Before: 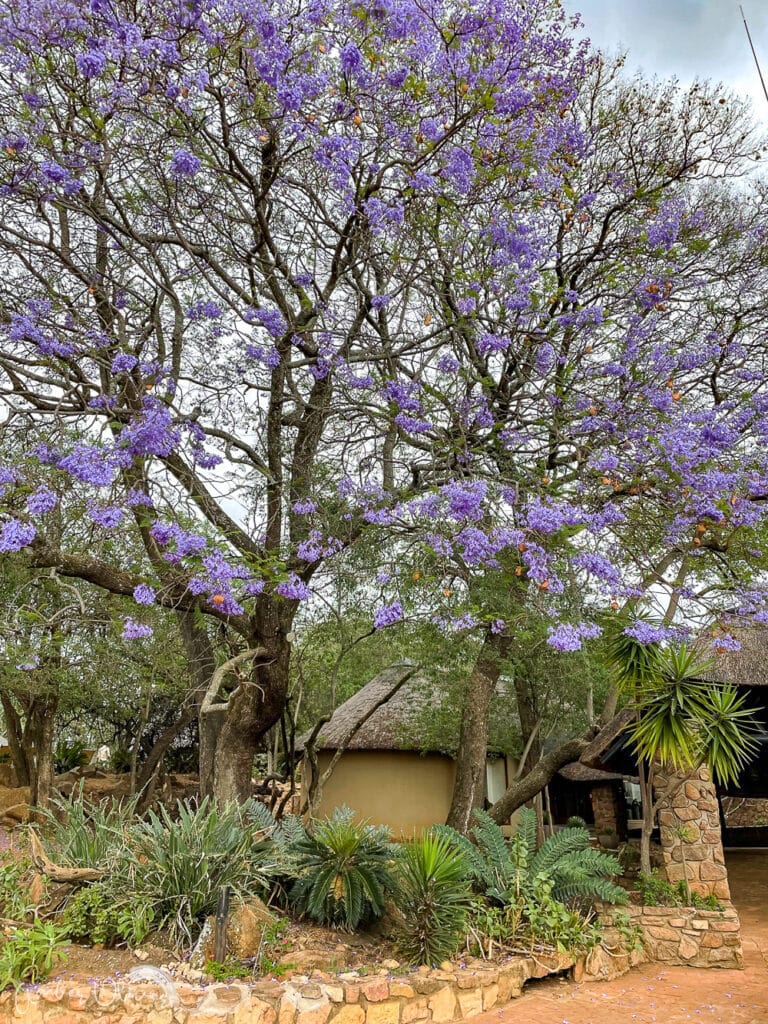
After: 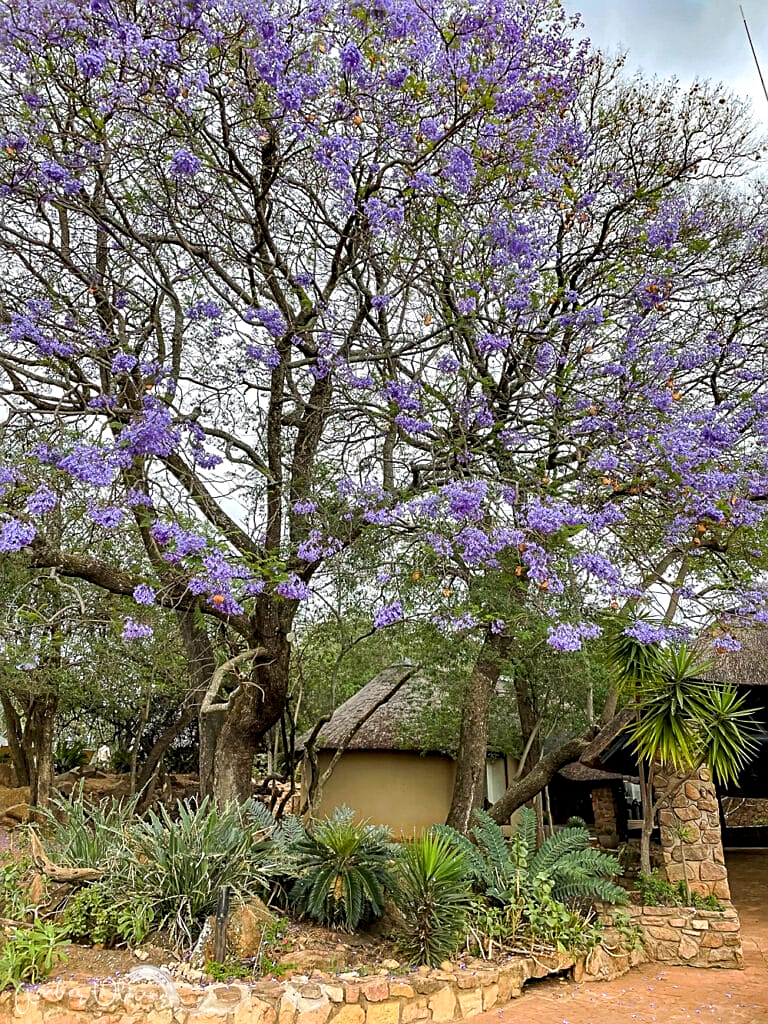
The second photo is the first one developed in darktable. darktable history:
shadows and highlights: shadows -70, highlights 35, soften with gaussian
contrast equalizer: octaves 7, y [[0.6 ×6], [0.55 ×6], [0 ×6], [0 ×6], [0 ×6]], mix 0.15
sharpen: on, module defaults
